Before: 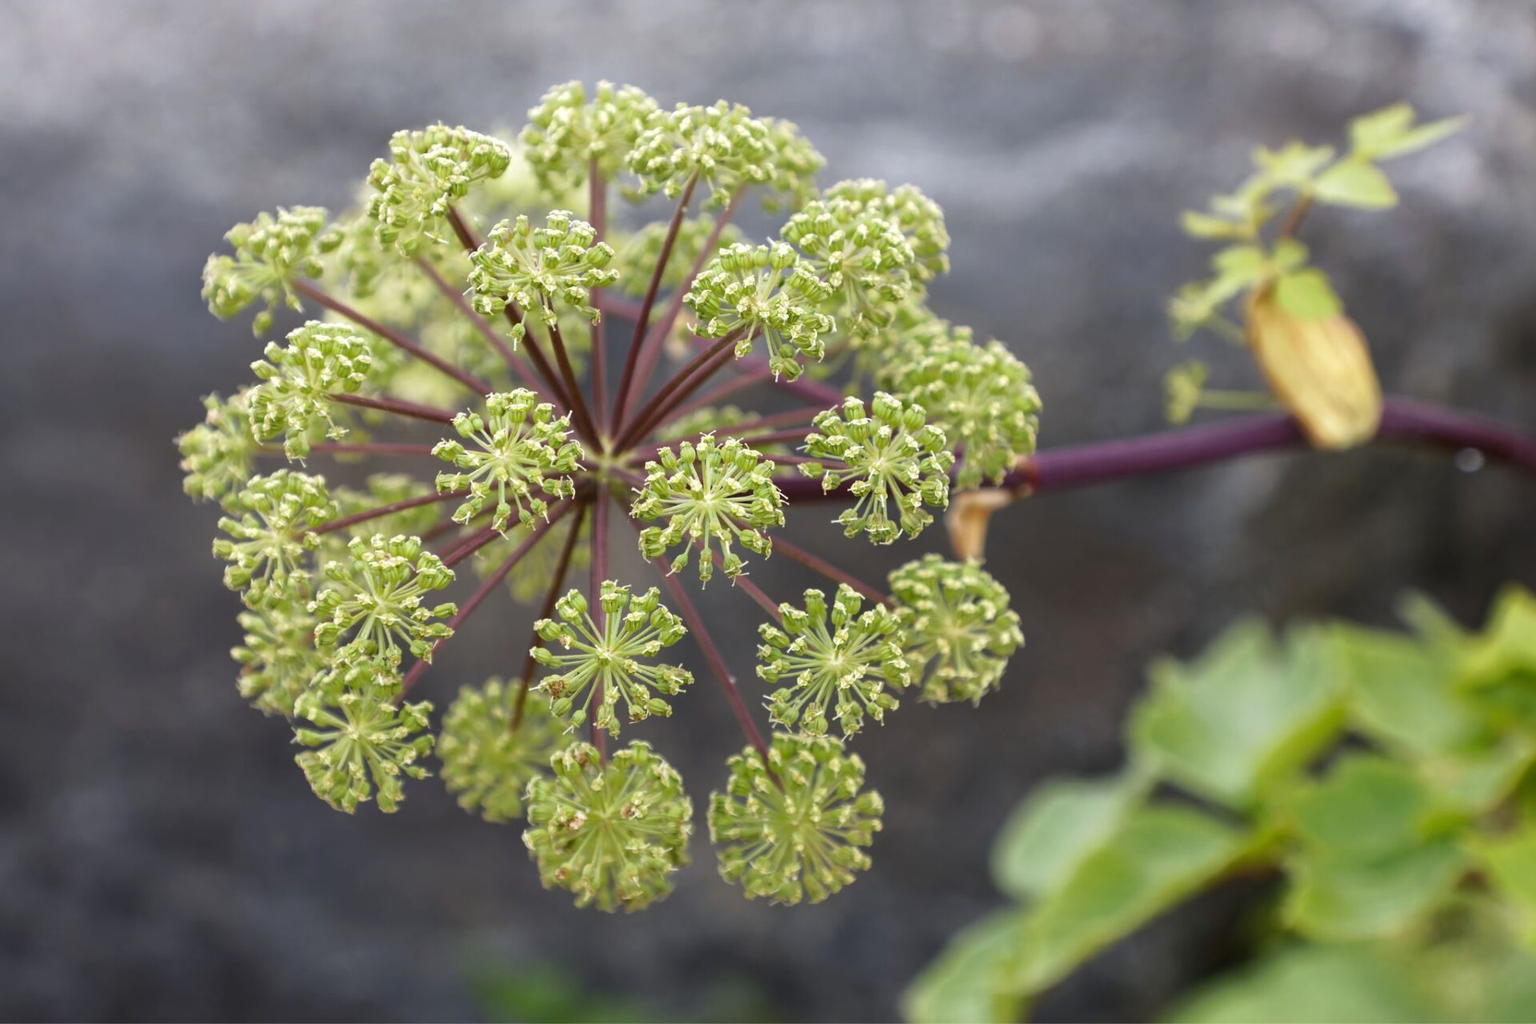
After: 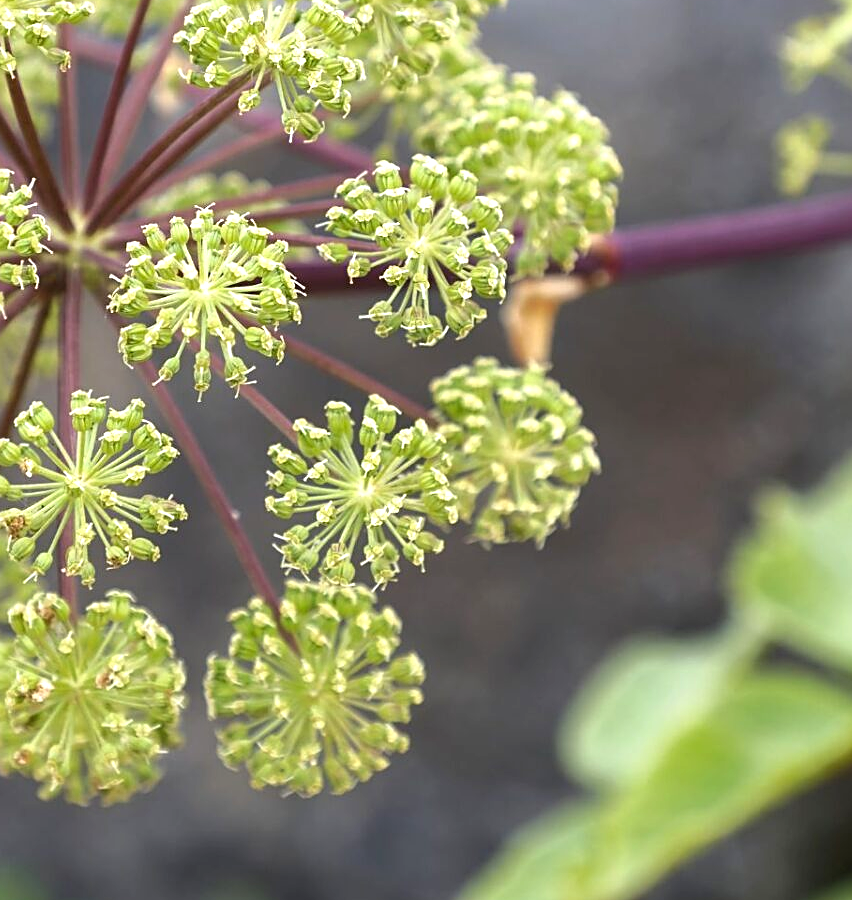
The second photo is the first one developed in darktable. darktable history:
sharpen: on, module defaults
crop: left 35.432%, top 26.233%, right 20.145%, bottom 3.432%
exposure: black level correction 0, exposure 0.6 EV, compensate exposure bias true, compensate highlight preservation false
